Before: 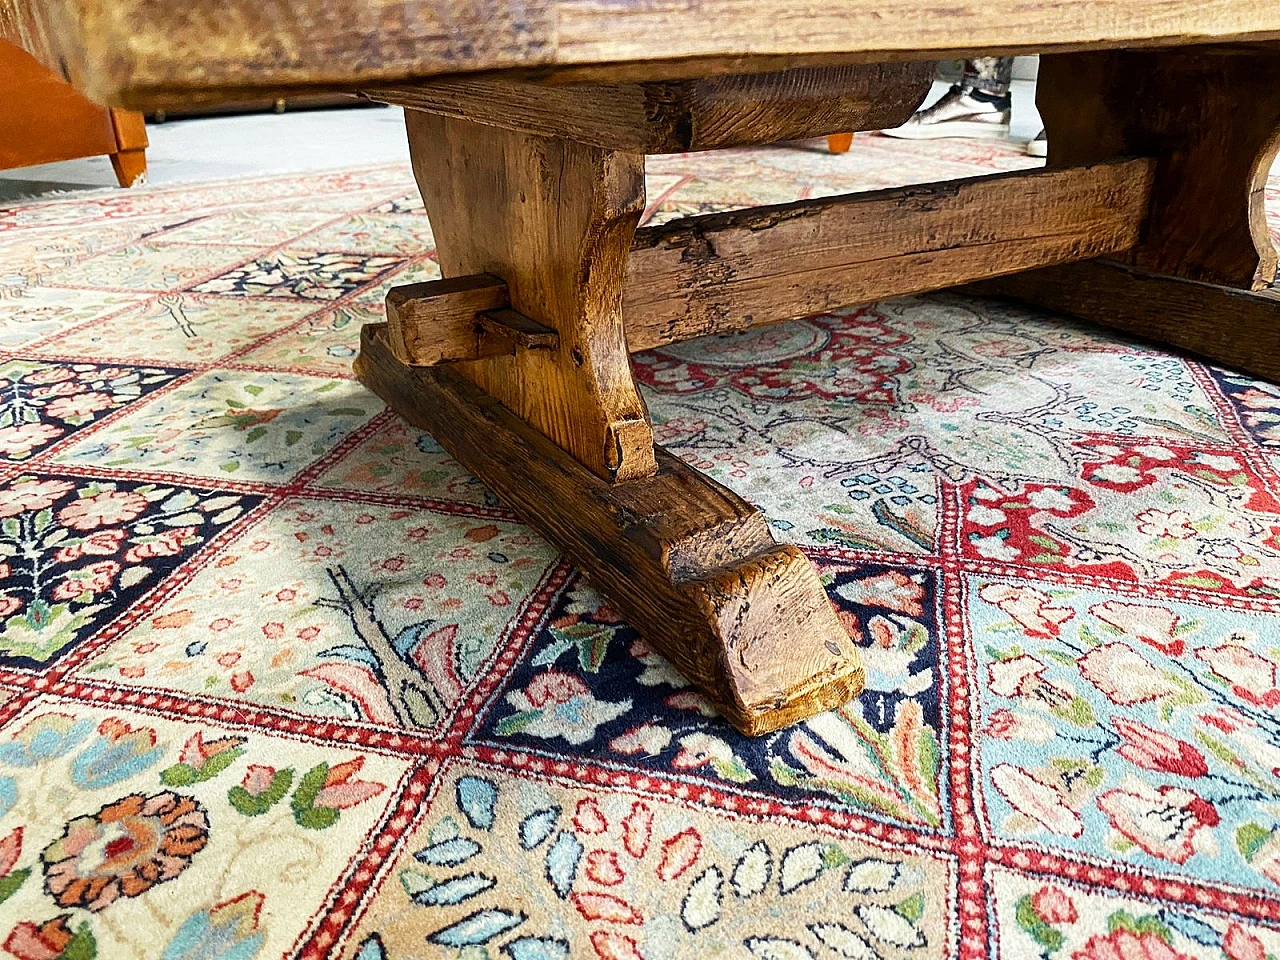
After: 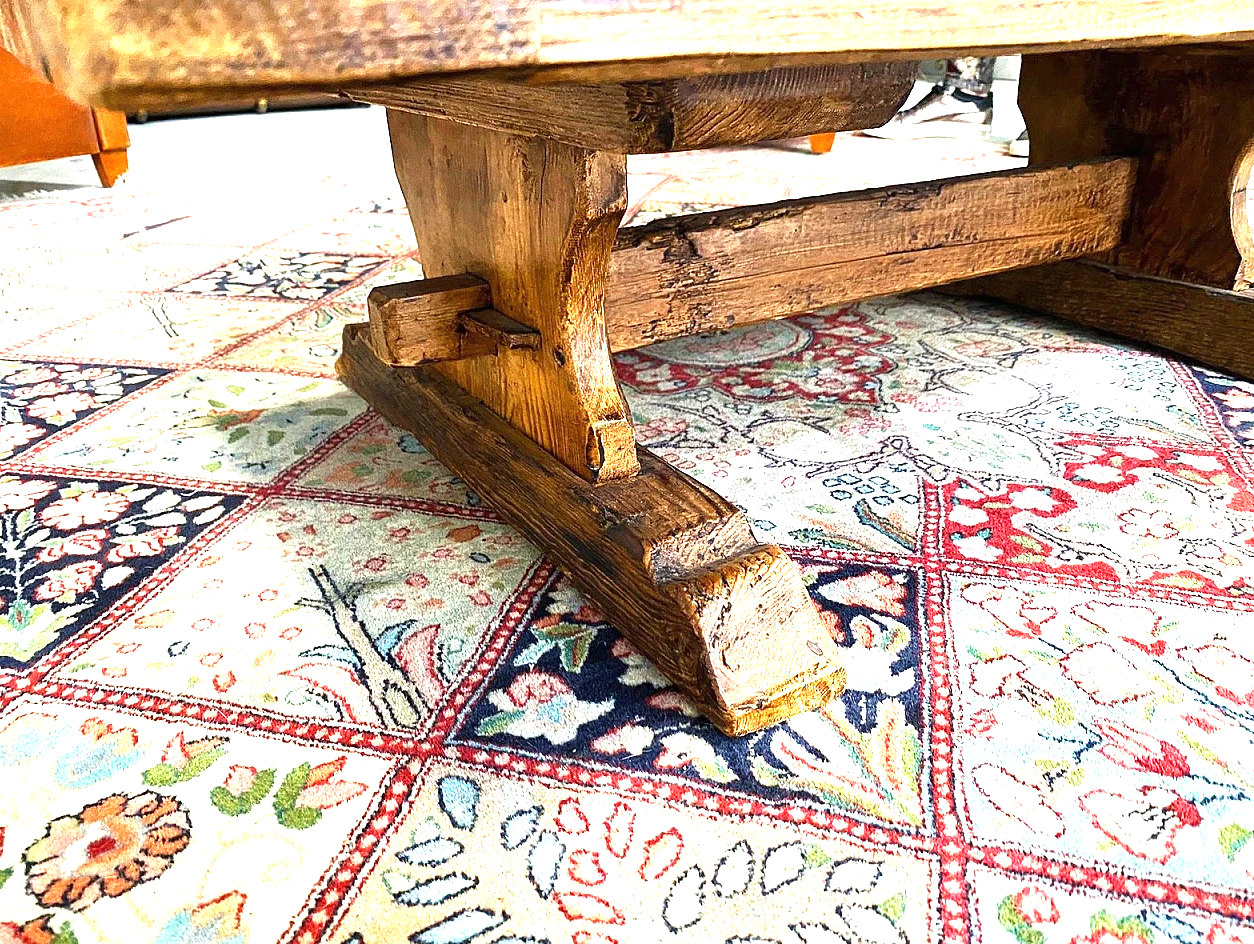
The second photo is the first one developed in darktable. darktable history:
crop and rotate: left 1.458%, right 0.519%, bottom 1.594%
exposure: black level correction 0, exposure 1.2 EV, compensate highlight preservation false
